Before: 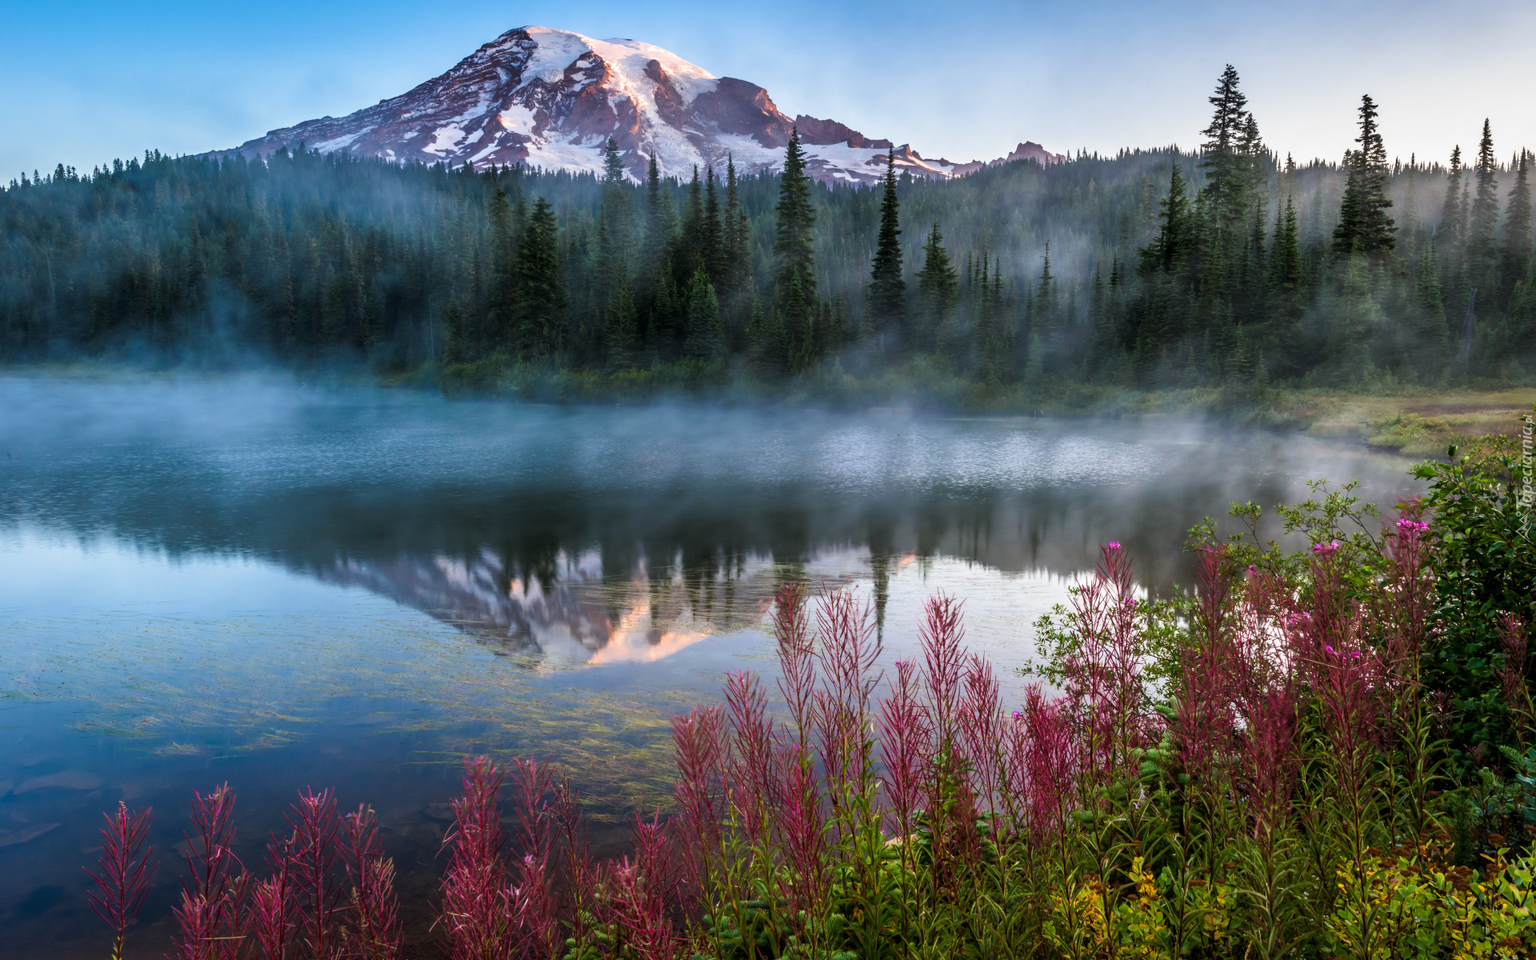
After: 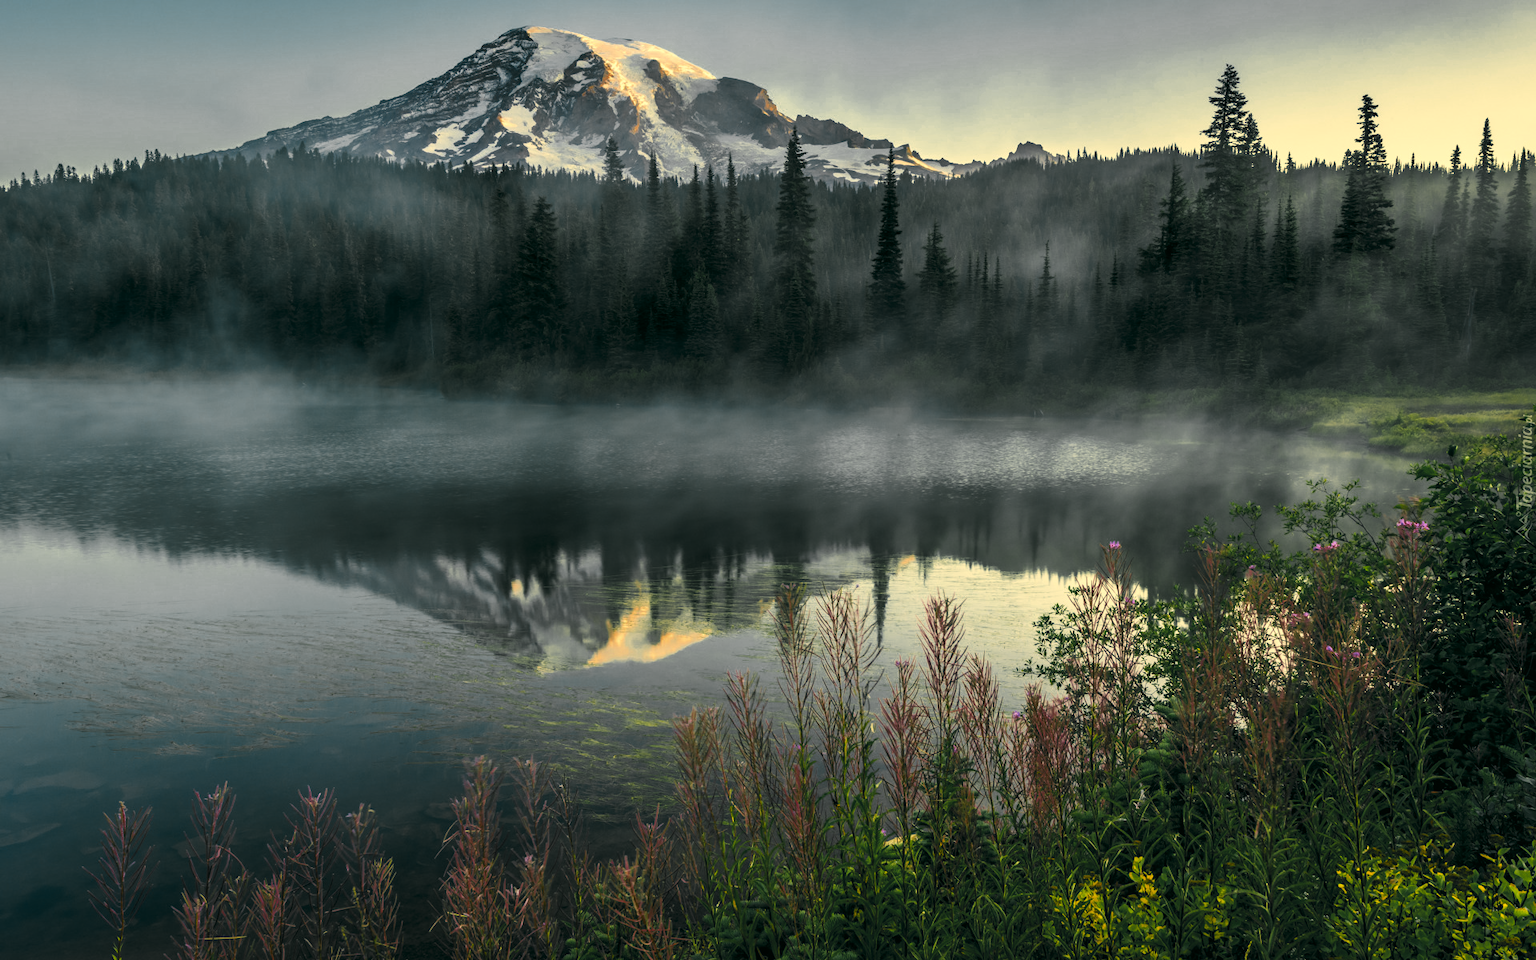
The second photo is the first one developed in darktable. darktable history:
color correction: highlights a* 1.89, highlights b* 34.4, shadows a* -36.02, shadows b* -5.42
color zones: curves: ch0 [(0.035, 0.242) (0.25, 0.5) (0.384, 0.214) (0.488, 0.255) (0.75, 0.5)]; ch1 [(0.063, 0.379) (0.25, 0.5) (0.354, 0.201) (0.489, 0.085) (0.729, 0.271)]; ch2 [(0.25, 0.5) (0.38, 0.517) (0.442, 0.51) (0.735, 0.456)]
